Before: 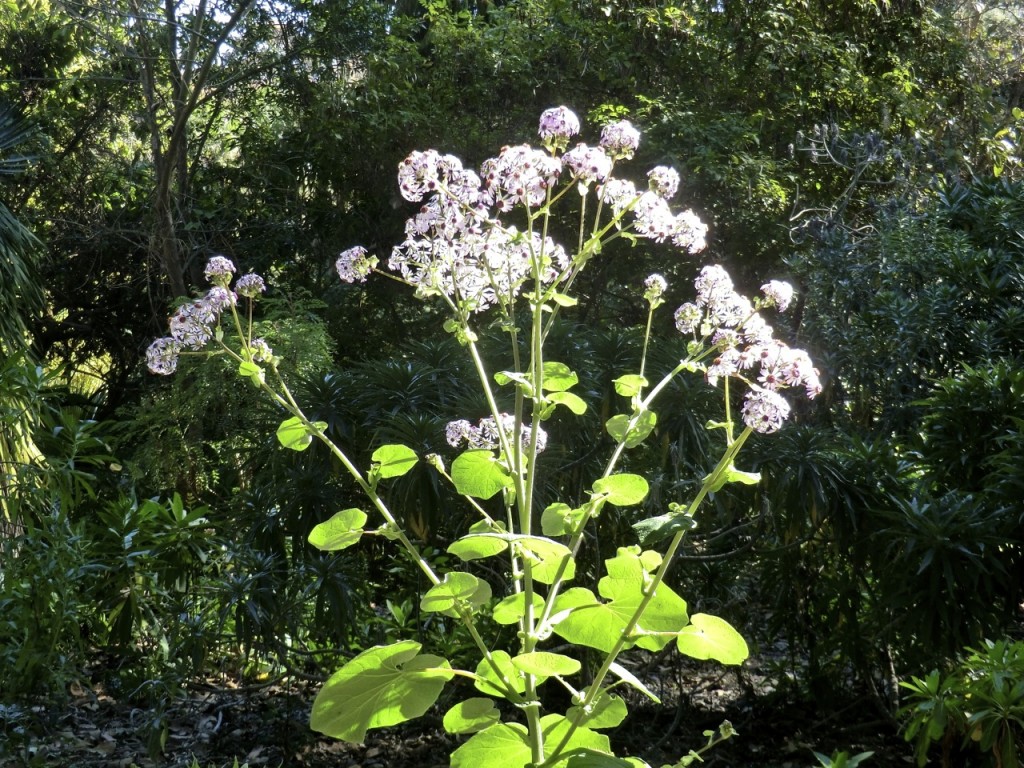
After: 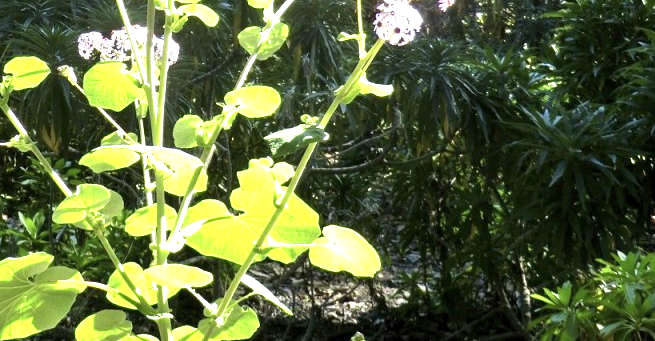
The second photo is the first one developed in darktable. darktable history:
exposure: exposure 1.203 EV, compensate highlight preservation false
crop and rotate: left 35.968%, top 50.602%, bottom 4.958%
